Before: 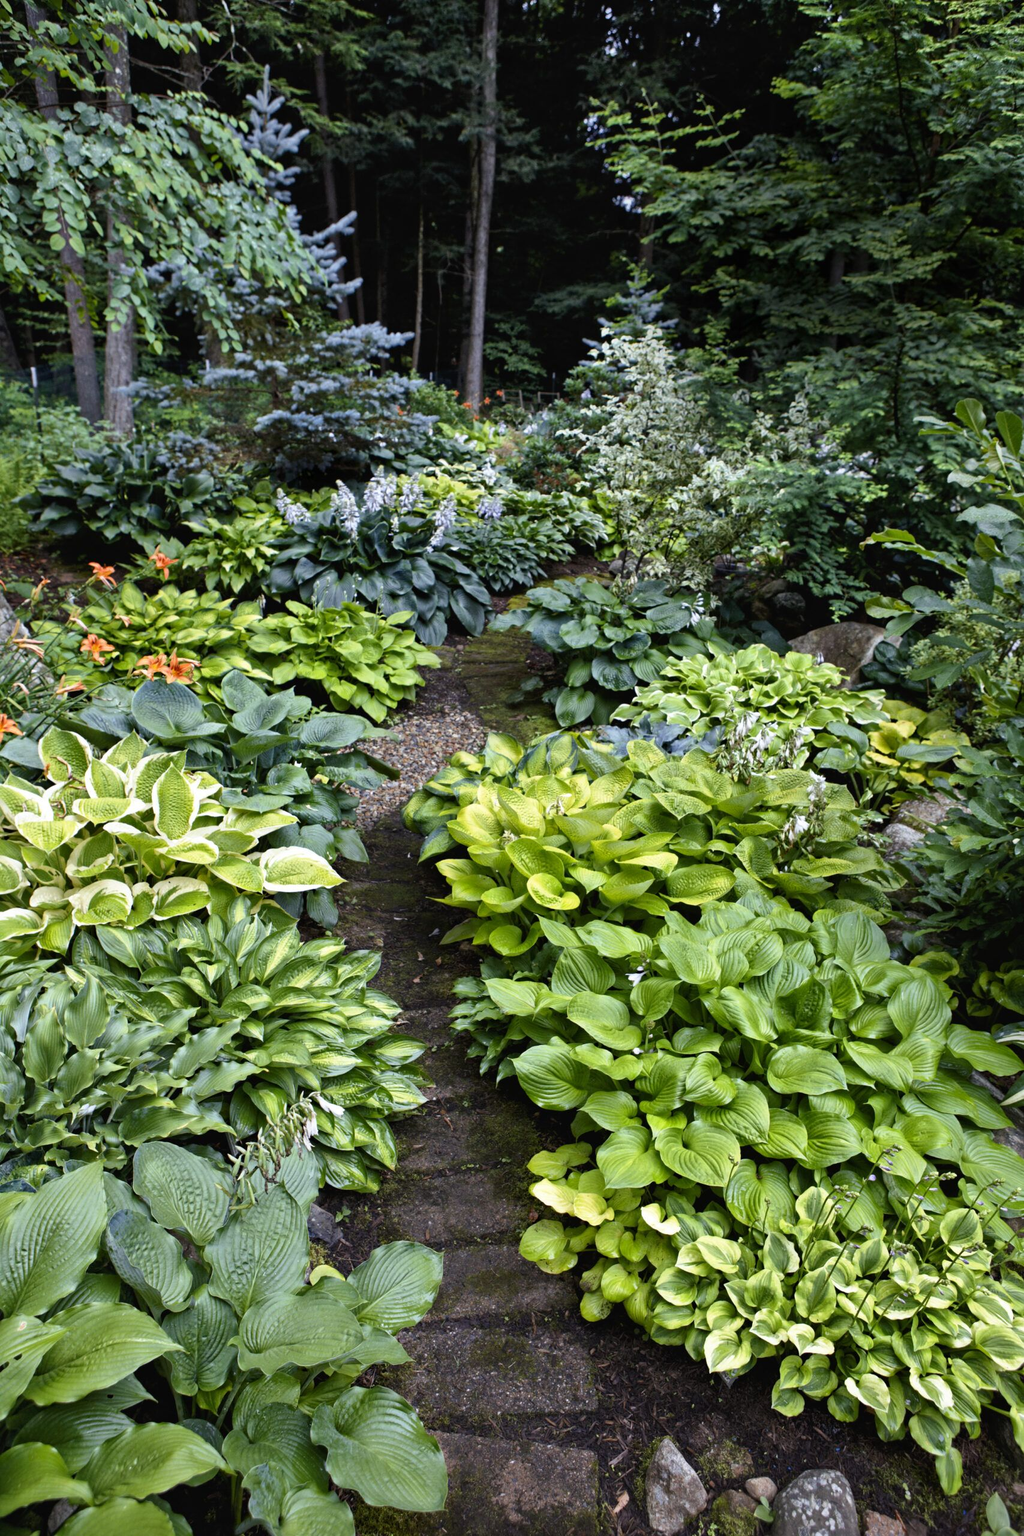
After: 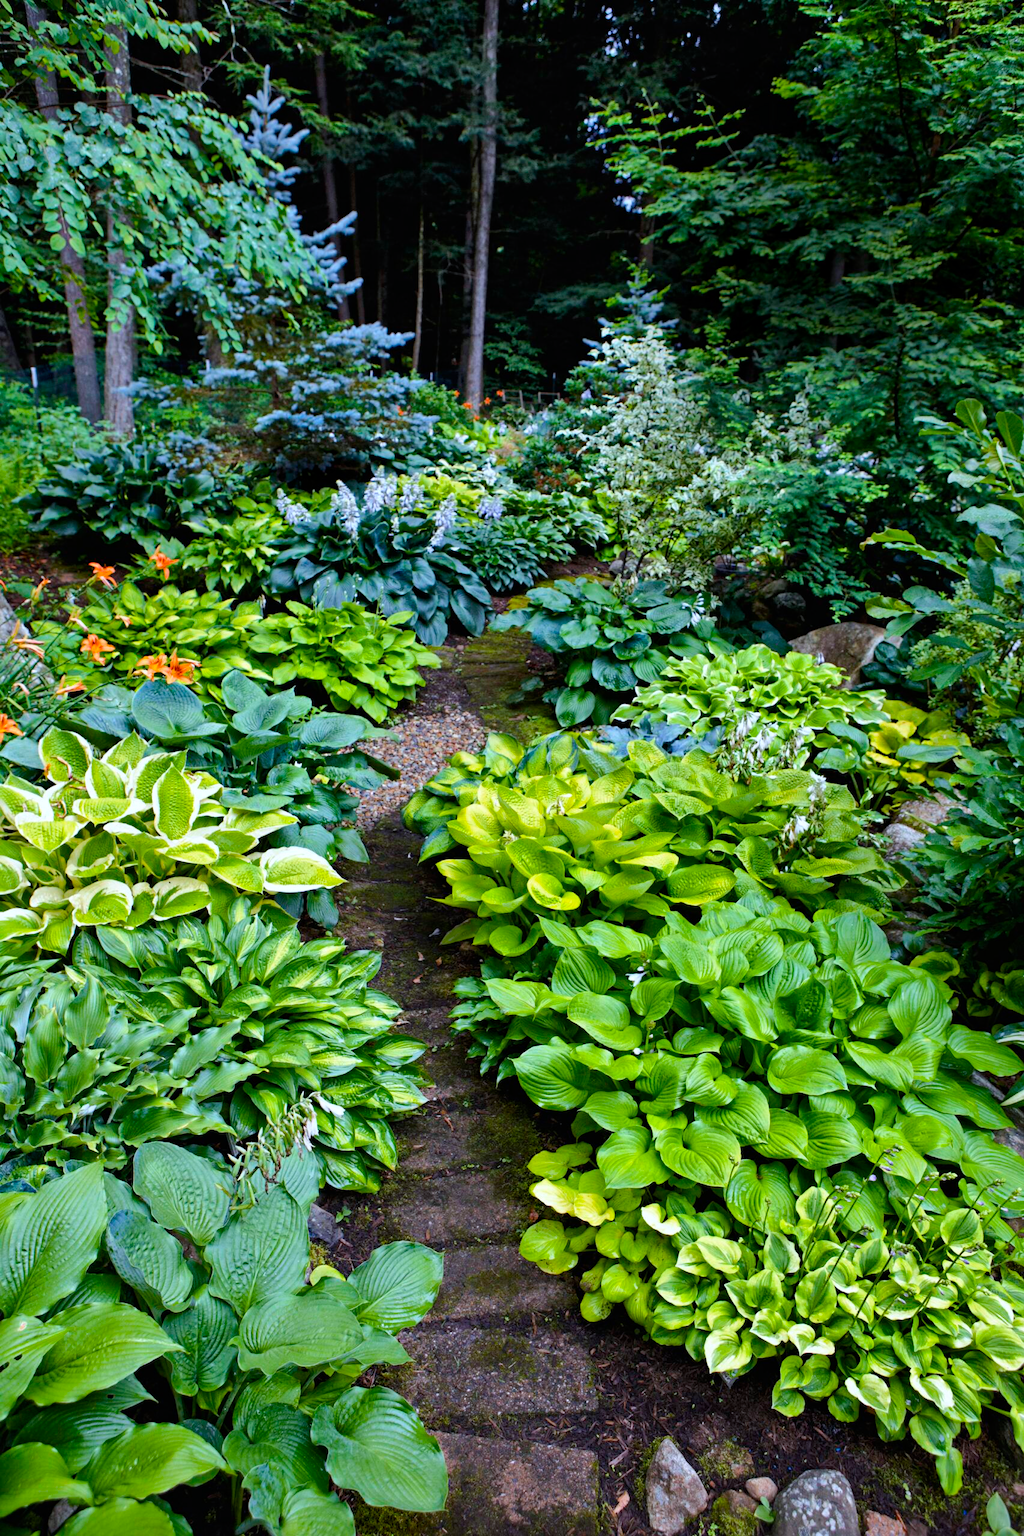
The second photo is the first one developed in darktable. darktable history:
color balance rgb: perceptual saturation grading › global saturation 25%, perceptual brilliance grading › mid-tones 10%, perceptual brilliance grading › shadows 15%, global vibrance 20%
white balance: red 0.974, blue 1.044
